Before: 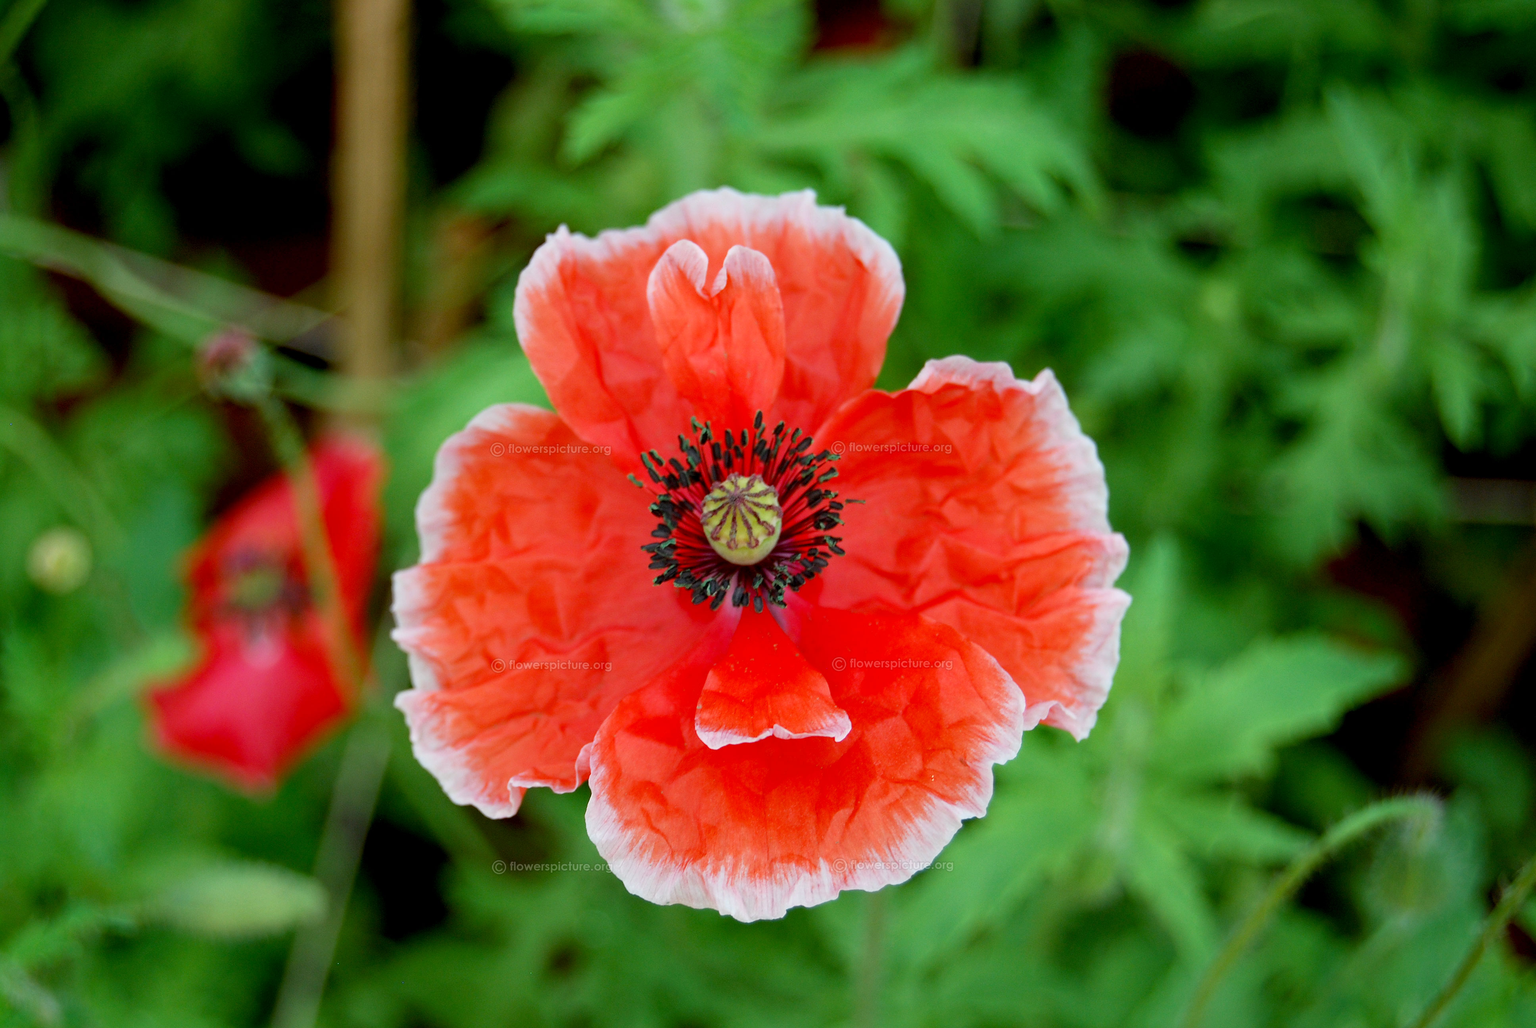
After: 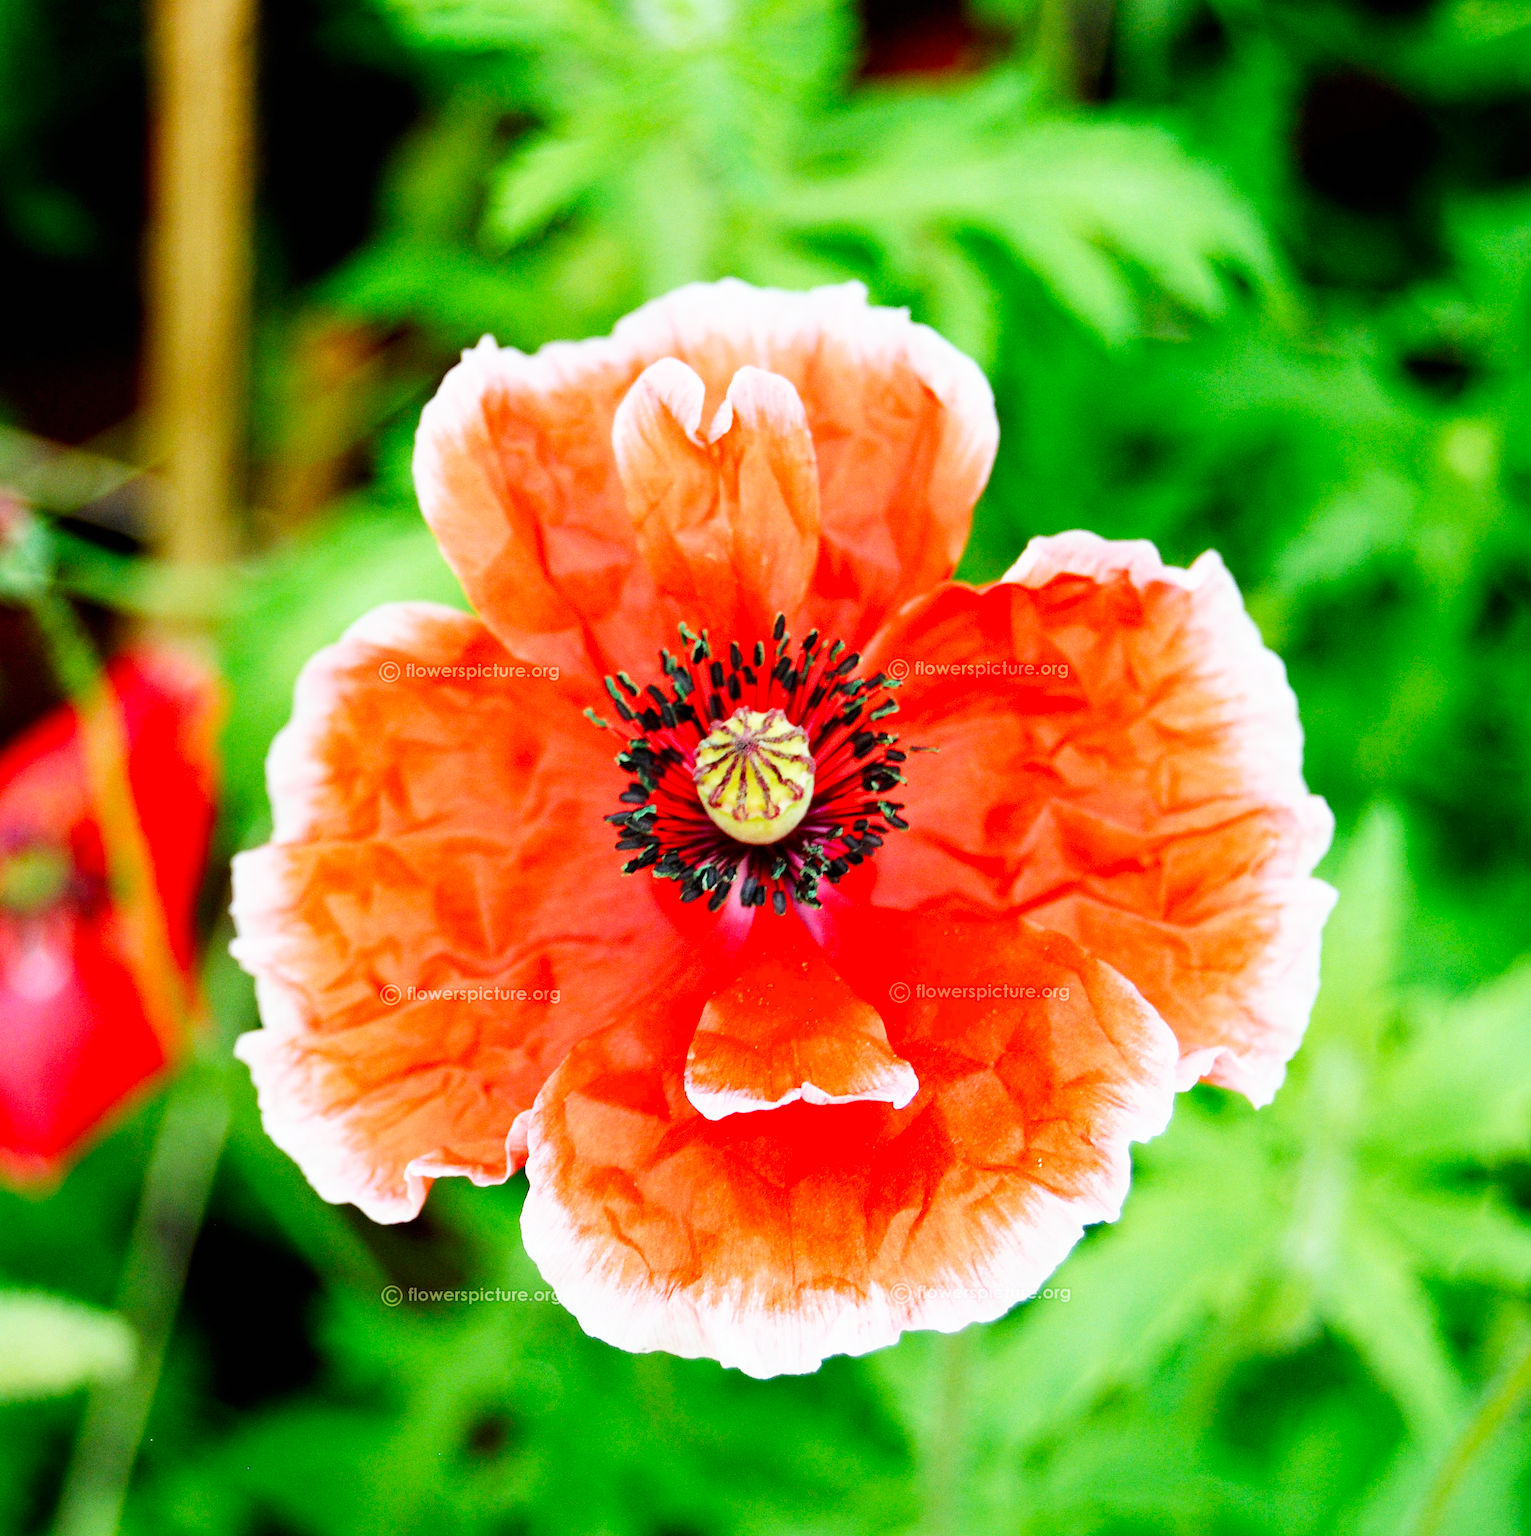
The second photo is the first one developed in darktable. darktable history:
base curve: curves: ch0 [(0, 0) (0.007, 0.004) (0.027, 0.03) (0.046, 0.07) (0.207, 0.54) (0.442, 0.872) (0.673, 0.972) (1, 1)], preserve colors none
crop: left 15.428%, right 17.834%
